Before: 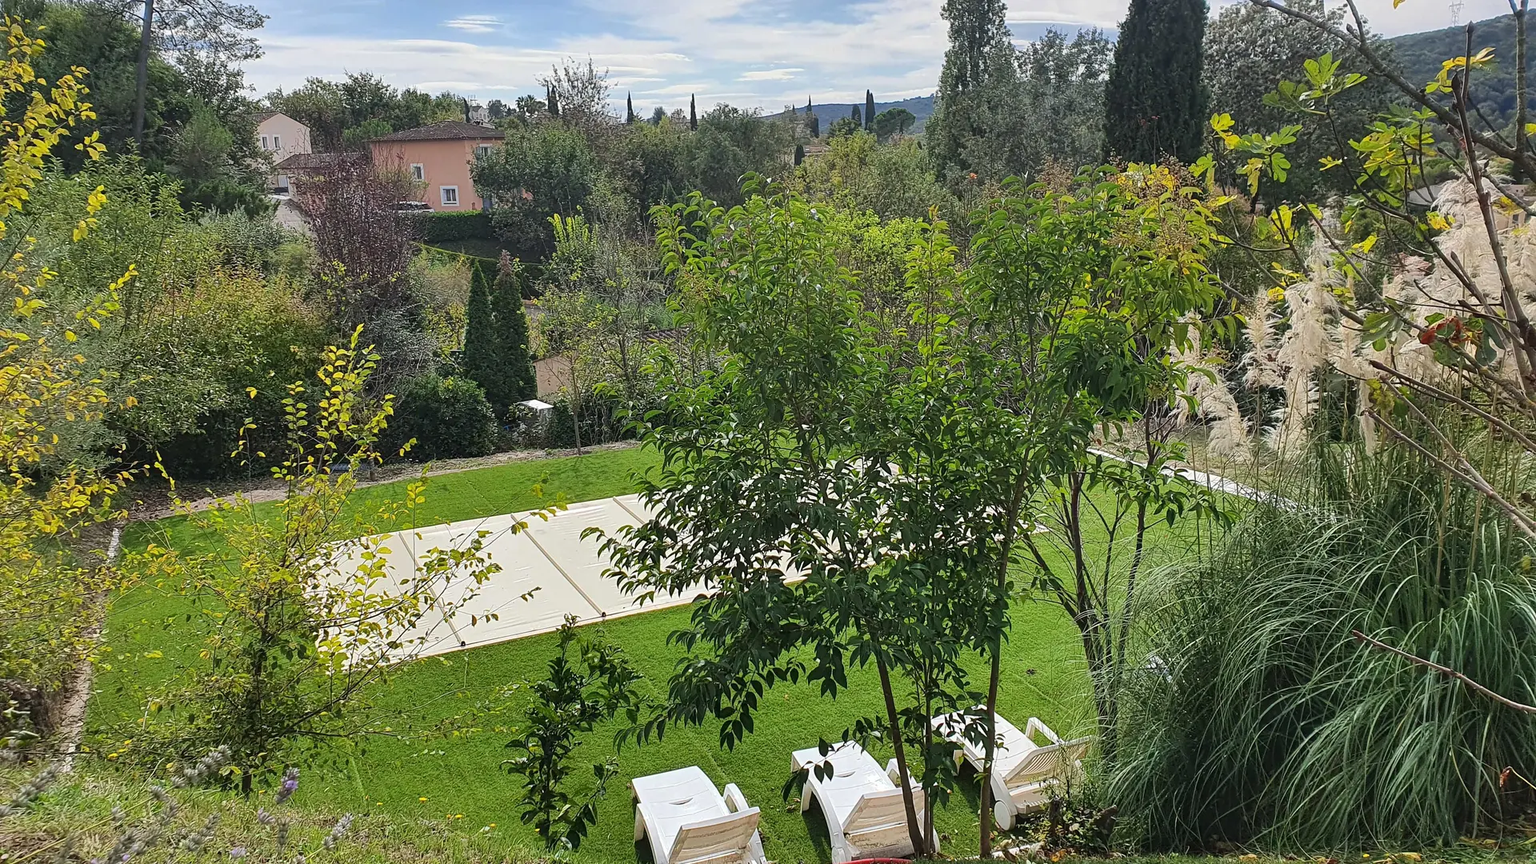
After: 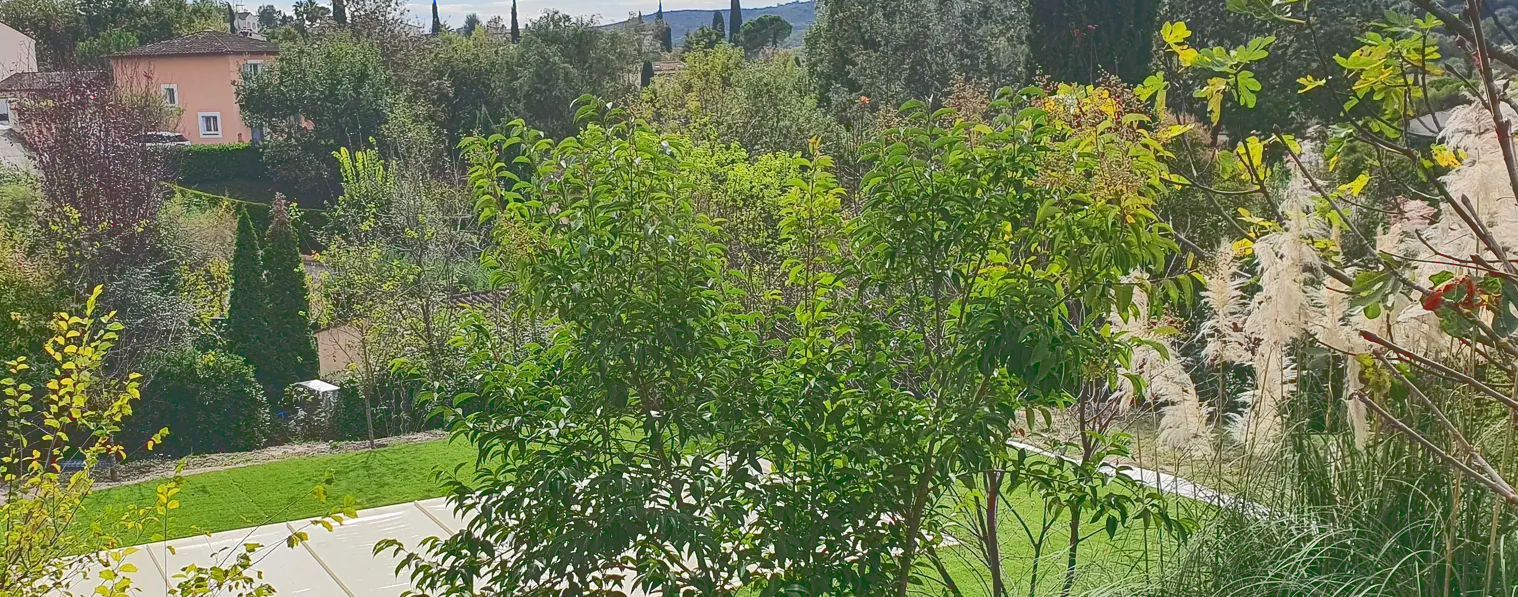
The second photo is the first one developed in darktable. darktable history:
crop: left 18.358%, top 11.115%, right 2.528%, bottom 33.574%
tone curve: curves: ch0 [(0, 0) (0.003, 0.241) (0.011, 0.241) (0.025, 0.242) (0.044, 0.246) (0.069, 0.25) (0.1, 0.251) (0.136, 0.256) (0.177, 0.275) (0.224, 0.293) (0.277, 0.326) (0.335, 0.38) (0.399, 0.449) (0.468, 0.525) (0.543, 0.606) (0.623, 0.683) (0.709, 0.751) (0.801, 0.824) (0.898, 0.871) (1, 1)], color space Lab, linked channels, preserve colors none
